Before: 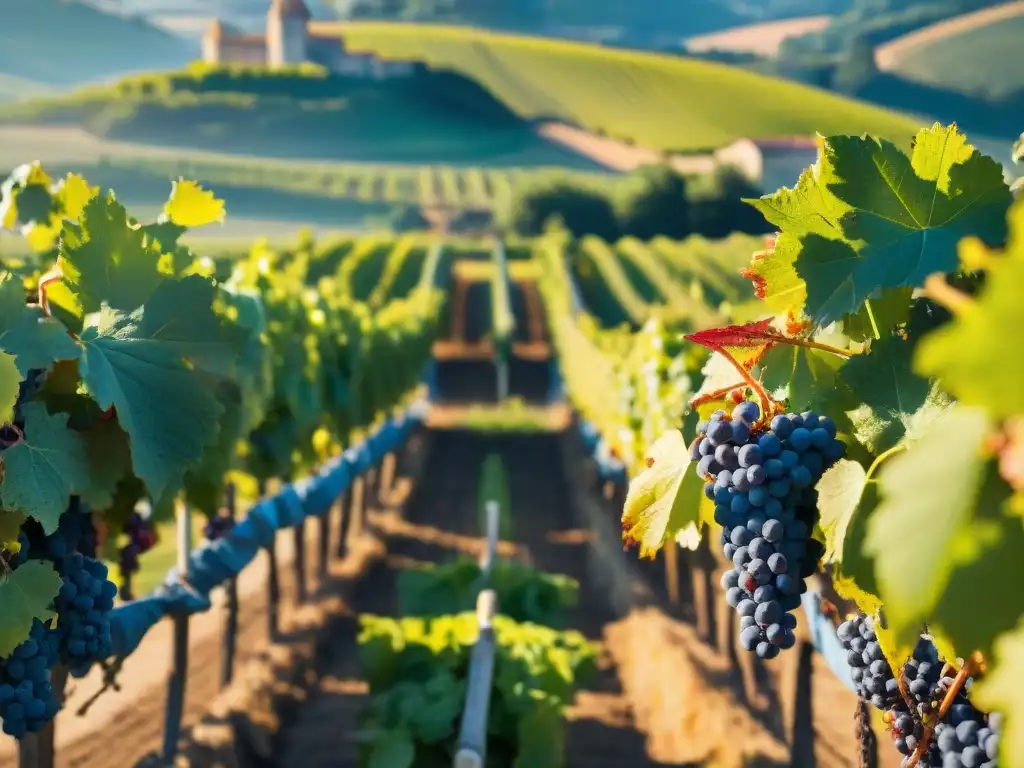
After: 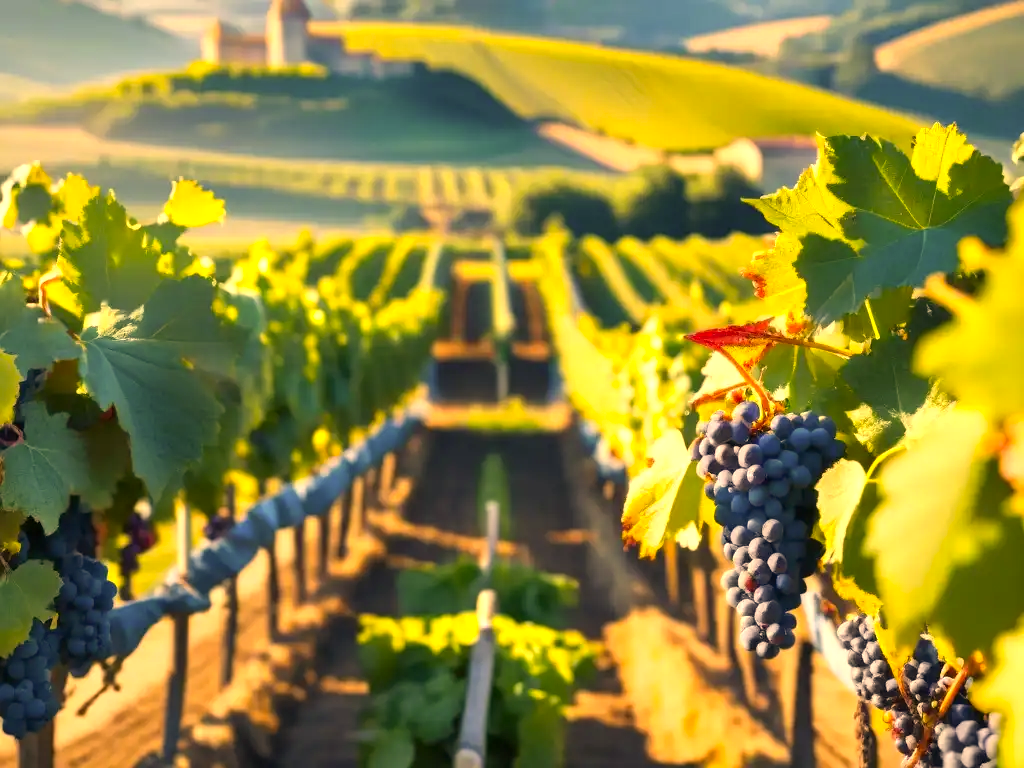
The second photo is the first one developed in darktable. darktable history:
color correction: highlights a* 14.89, highlights b* 31.74
exposure: black level correction 0, exposure 0.499 EV, compensate highlight preservation false
